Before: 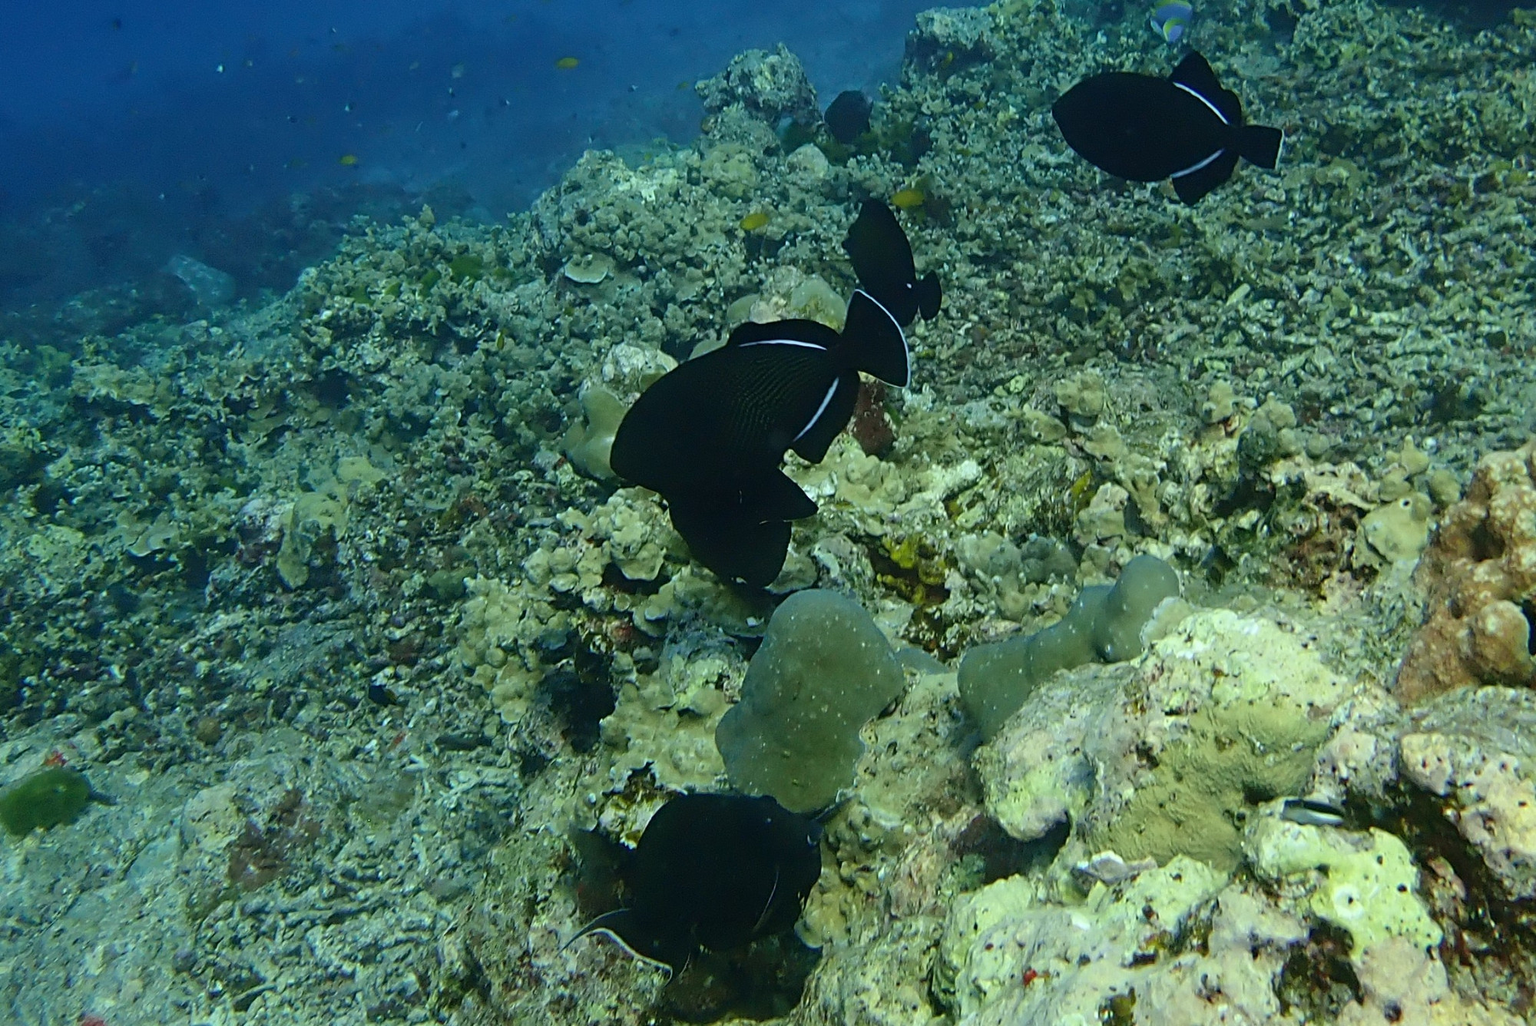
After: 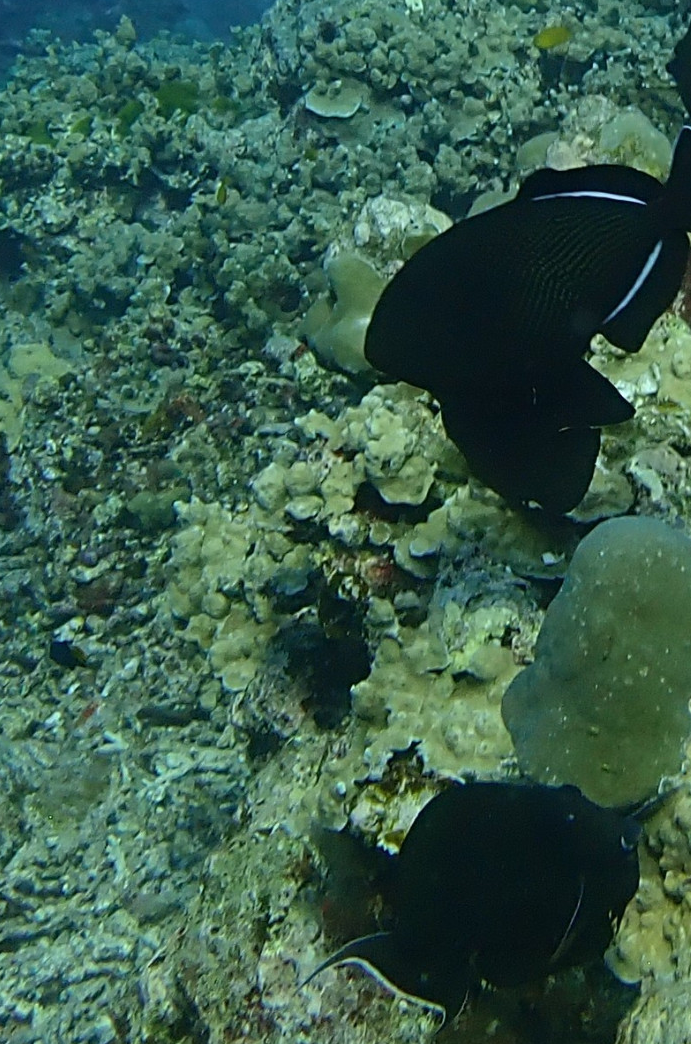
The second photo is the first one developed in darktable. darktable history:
crop and rotate: left 21.548%, top 18.814%, right 43.873%, bottom 2.97%
